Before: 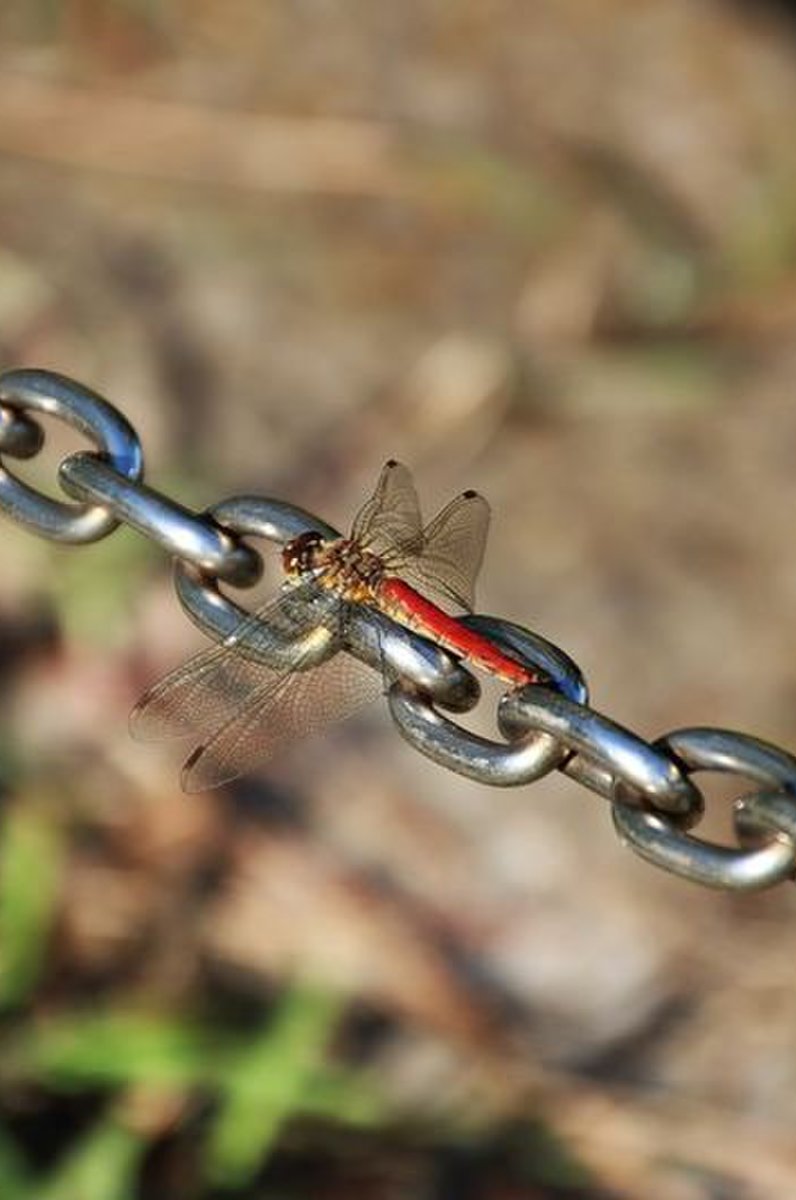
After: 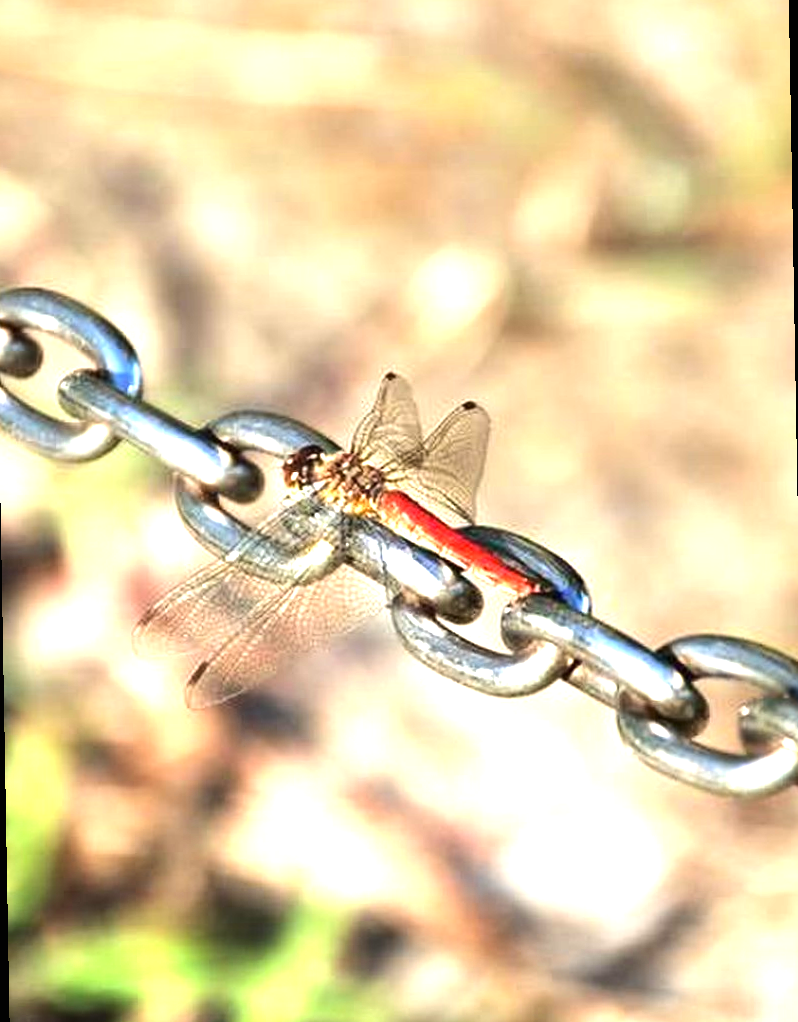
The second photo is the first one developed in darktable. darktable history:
rotate and perspective: rotation -1°, crop left 0.011, crop right 0.989, crop top 0.025, crop bottom 0.975
exposure: black level correction 0, exposure 1.45 EV, compensate exposure bias true, compensate highlight preservation false
crop and rotate: top 5.609%, bottom 5.609%
tone equalizer: -8 EV -0.417 EV, -7 EV -0.389 EV, -6 EV -0.333 EV, -5 EV -0.222 EV, -3 EV 0.222 EV, -2 EV 0.333 EV, -1 EV 0.389 EV, +0 EV 0.417 EV, edges refinement/feathering 500, mask exposure compensation -1.57 EV, preserve details no
